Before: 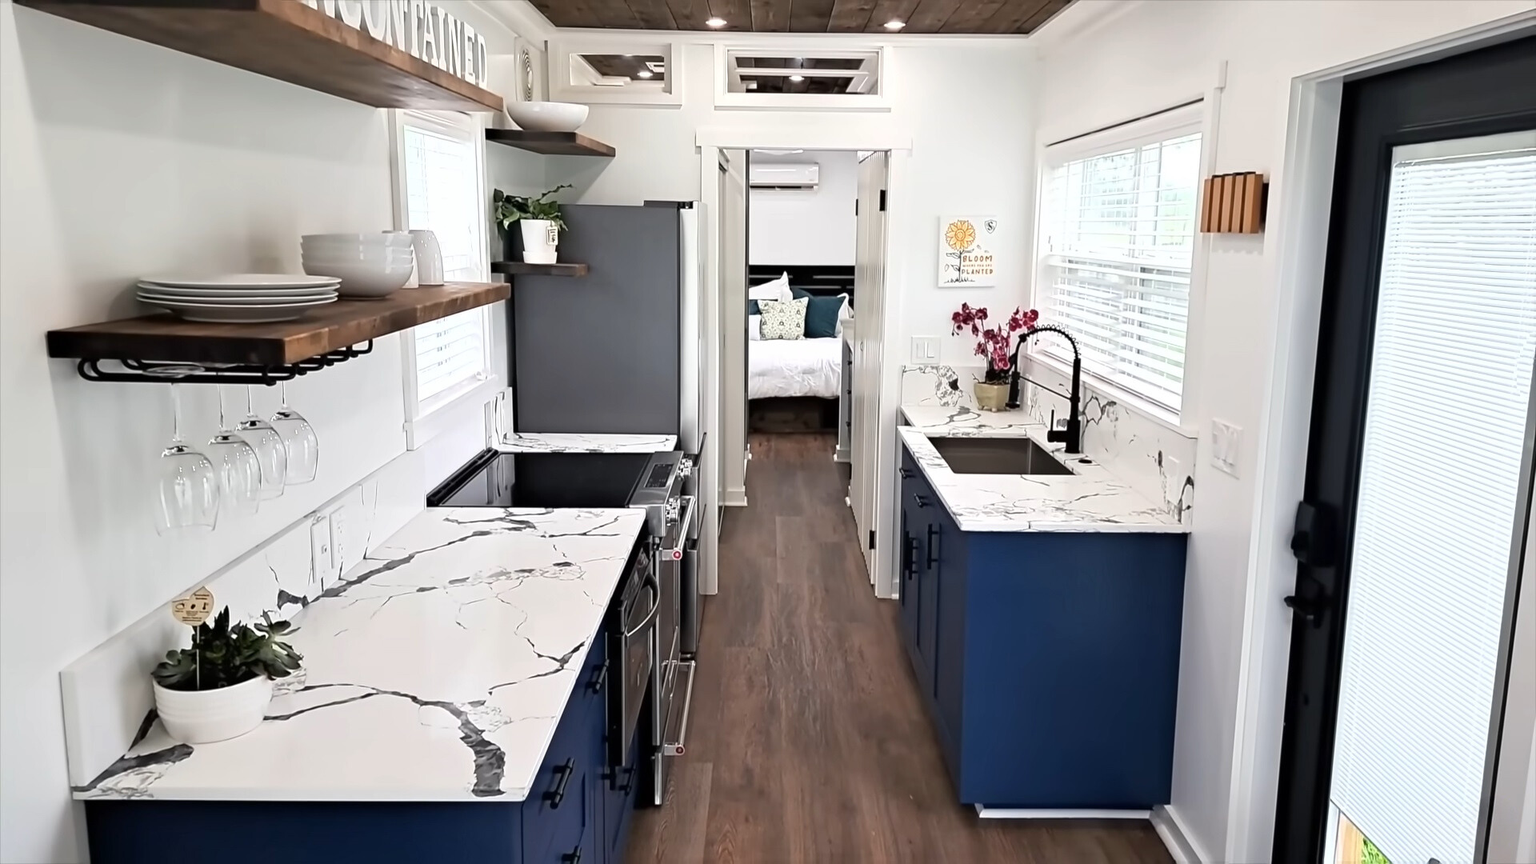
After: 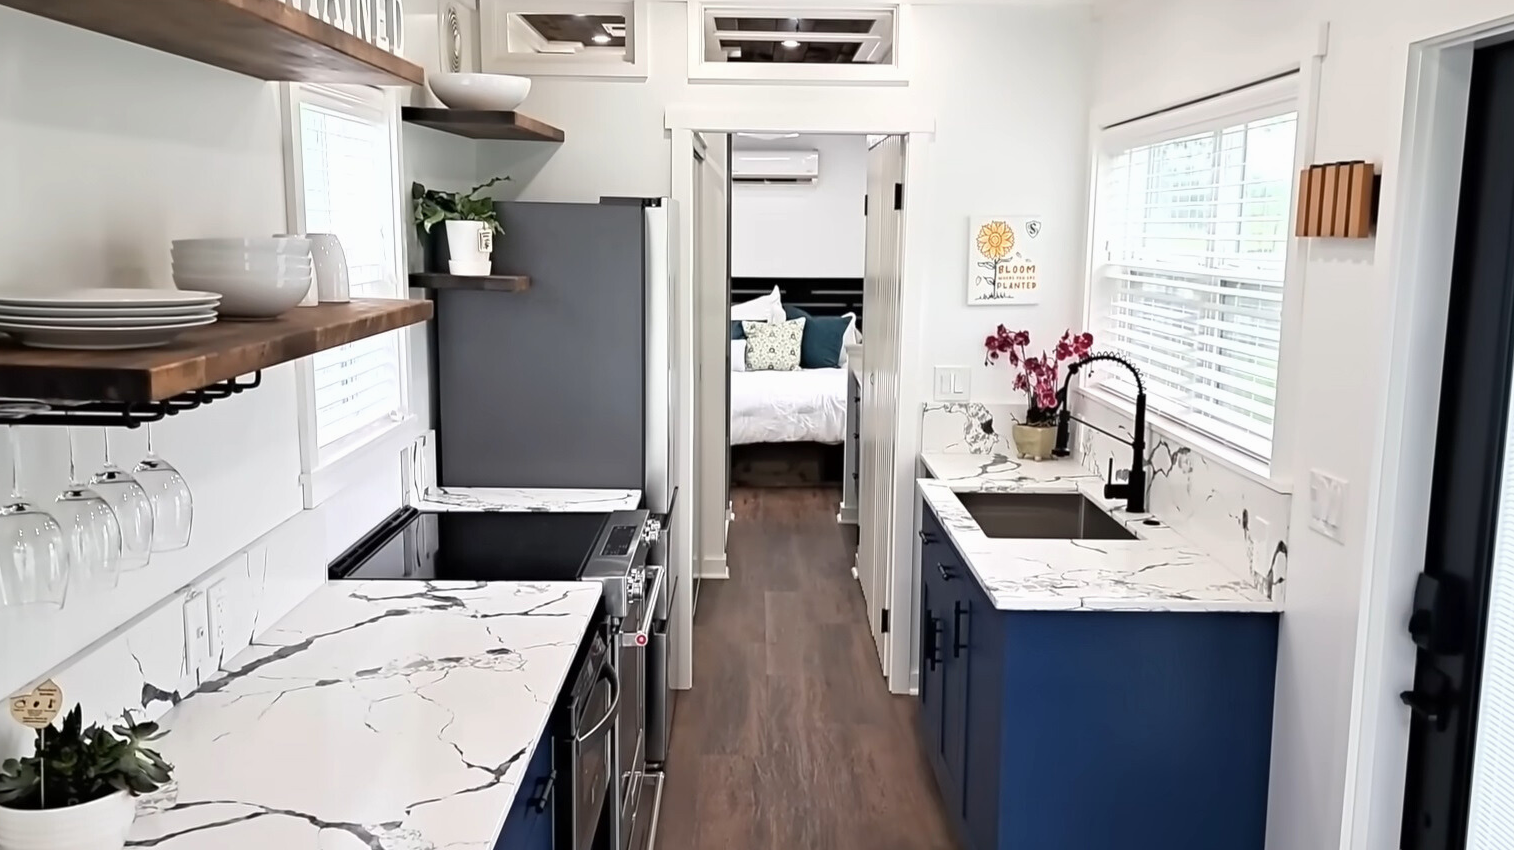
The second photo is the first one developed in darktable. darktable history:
crop and rotate: left 10.719%, top 5.024%, right 10.407%, bottom 16.205%
tone equalizer: -7 EV 0.214 EV, -6 EV 0.099 EV, -5 EV 0.071 EV, -4 EV 0.061 EV, -2 EV -0.023 EV, -1 EV -0.025 EV, +0 EV -0.06 EV, edges refinement/feathering 500, mask exposure compensation -1.57 EV, preserve details no
